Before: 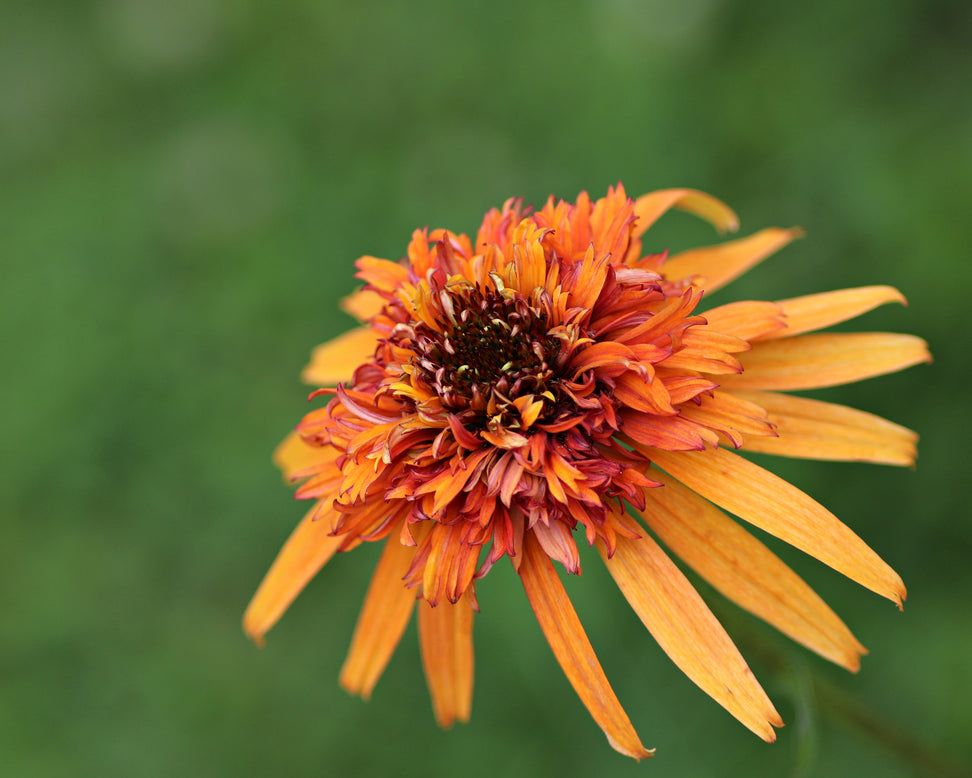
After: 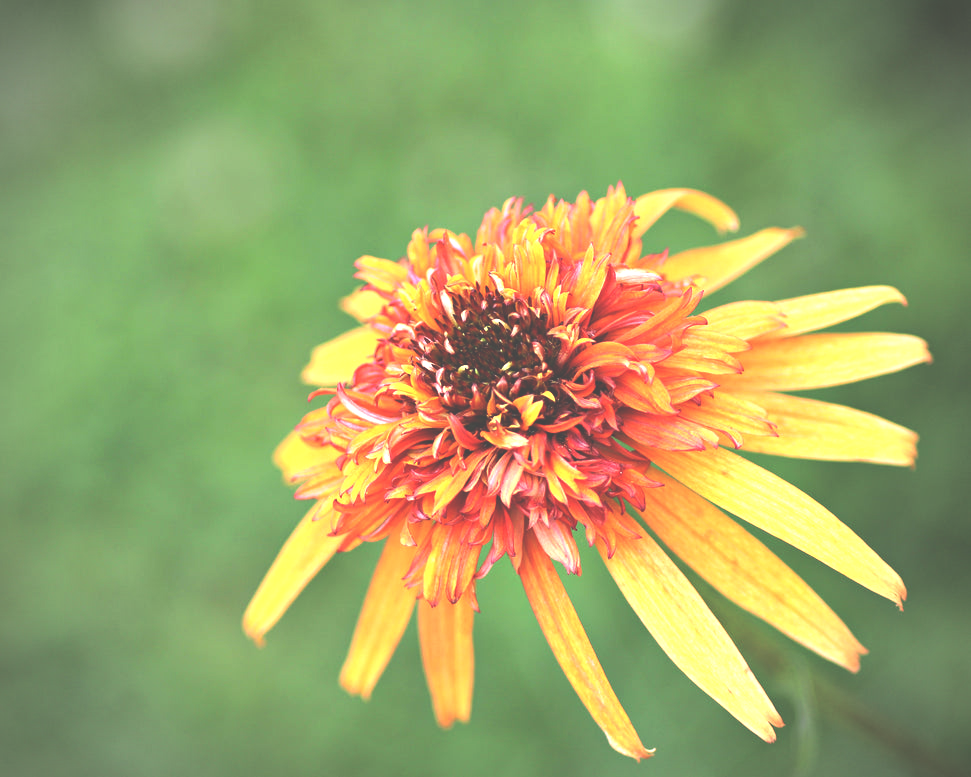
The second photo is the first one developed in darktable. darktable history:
exposure: black level correction -0.023, exposure 1.397 EV, compensate highlight preservation false
vignetting: width/height ratio 1.094
